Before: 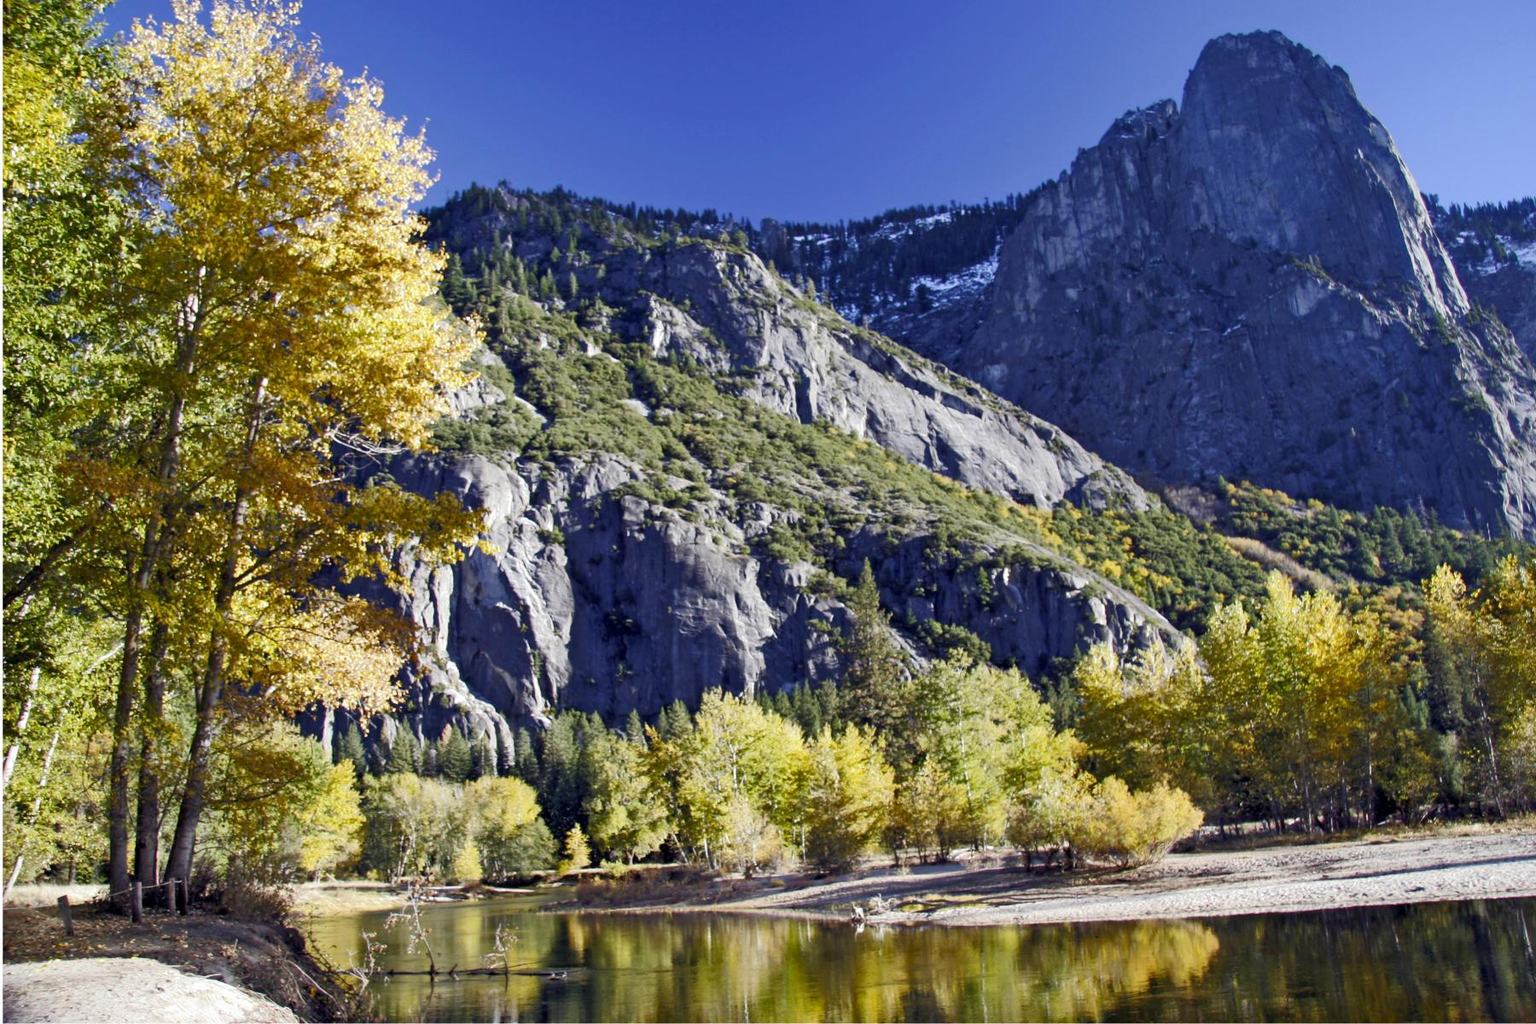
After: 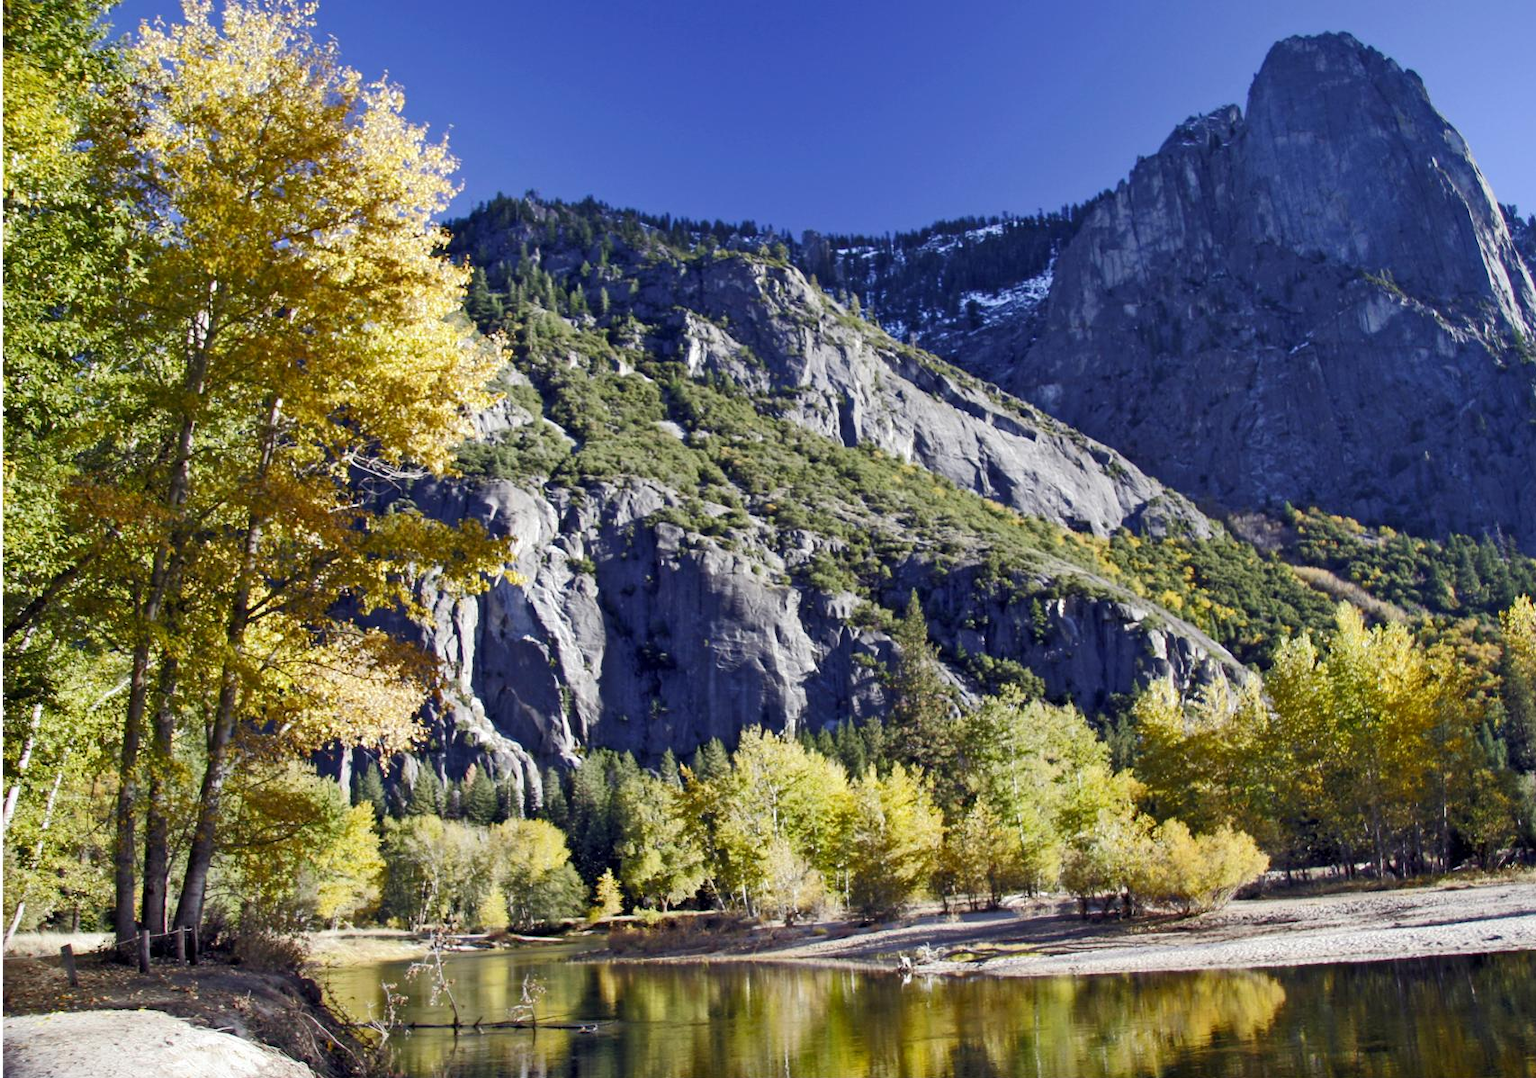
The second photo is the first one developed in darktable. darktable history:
crop and rotate: left 0%, right 5.151%
